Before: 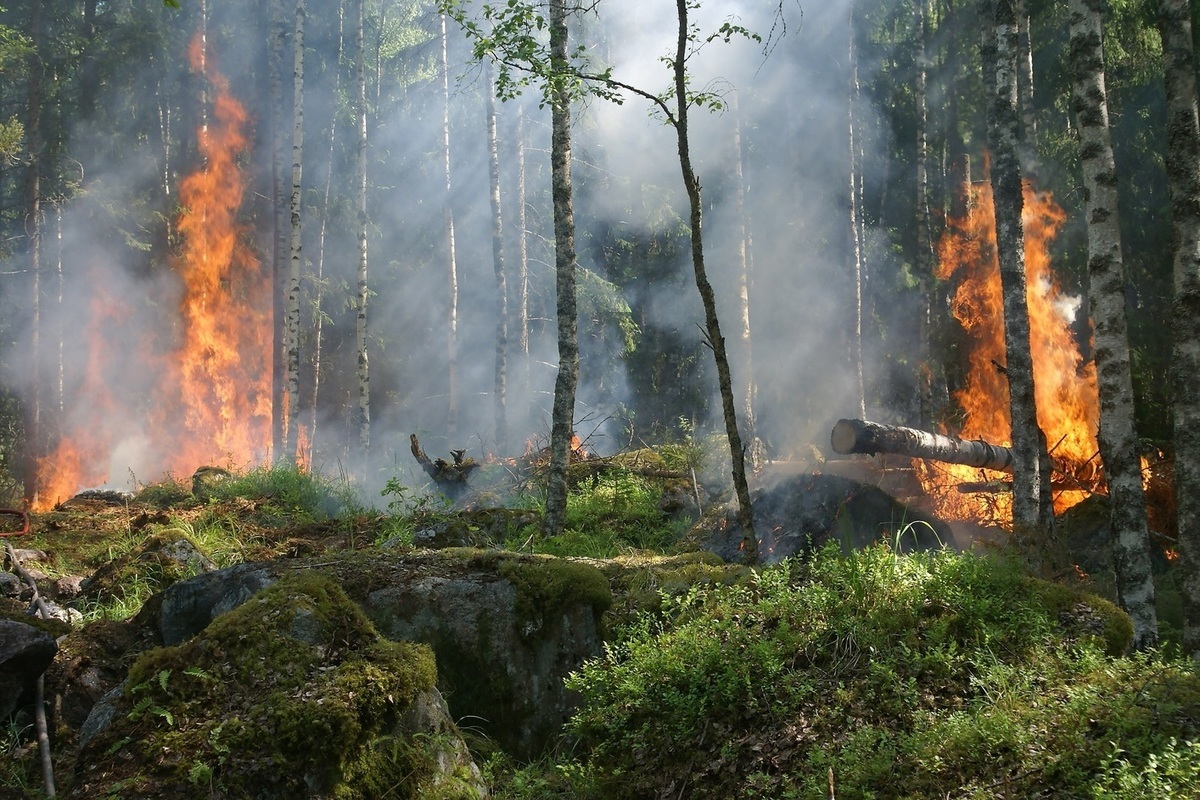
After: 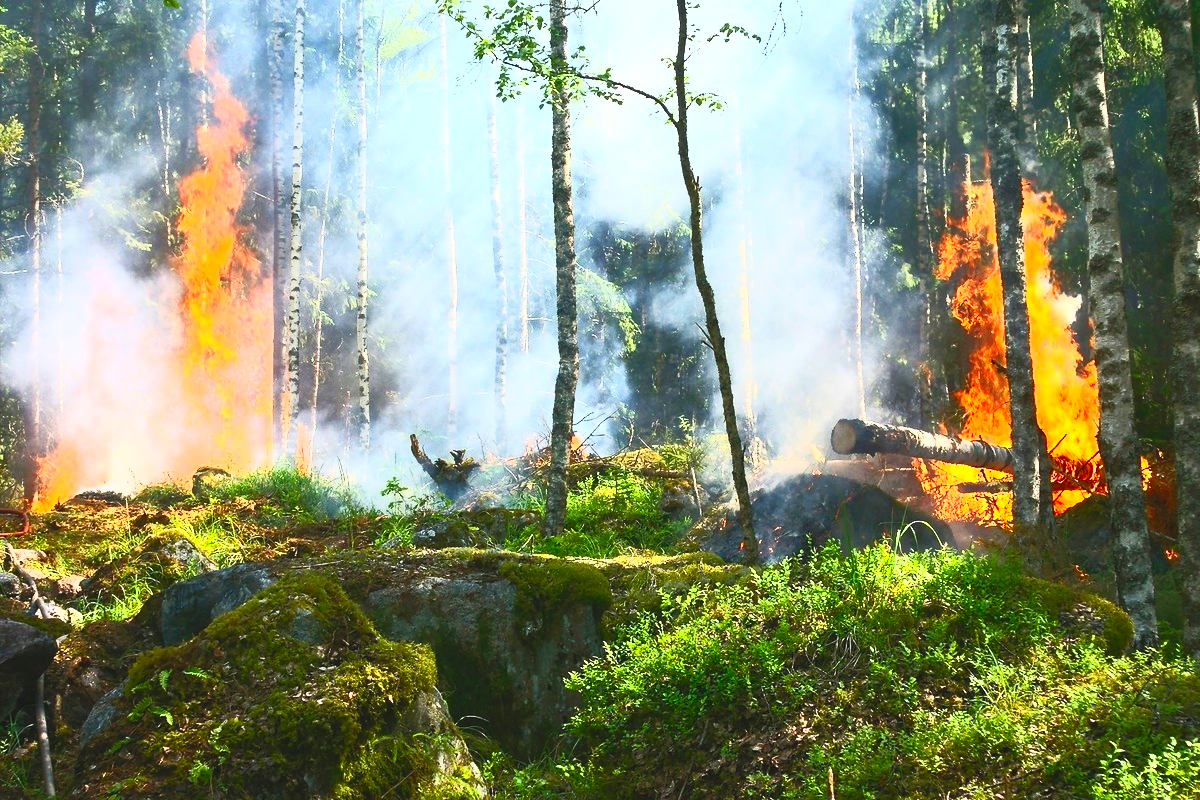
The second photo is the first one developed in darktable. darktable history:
contrast brightness saturation: contrast 0.984, brightness 0.987, saturation 0.996
